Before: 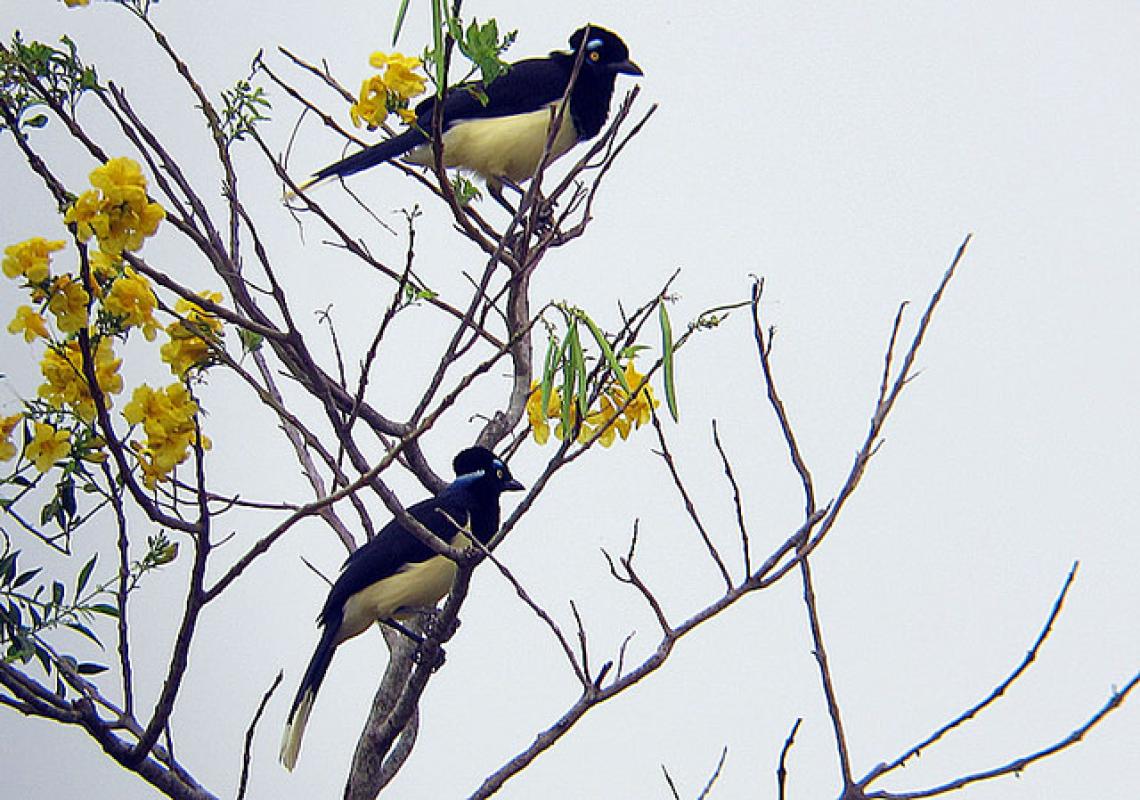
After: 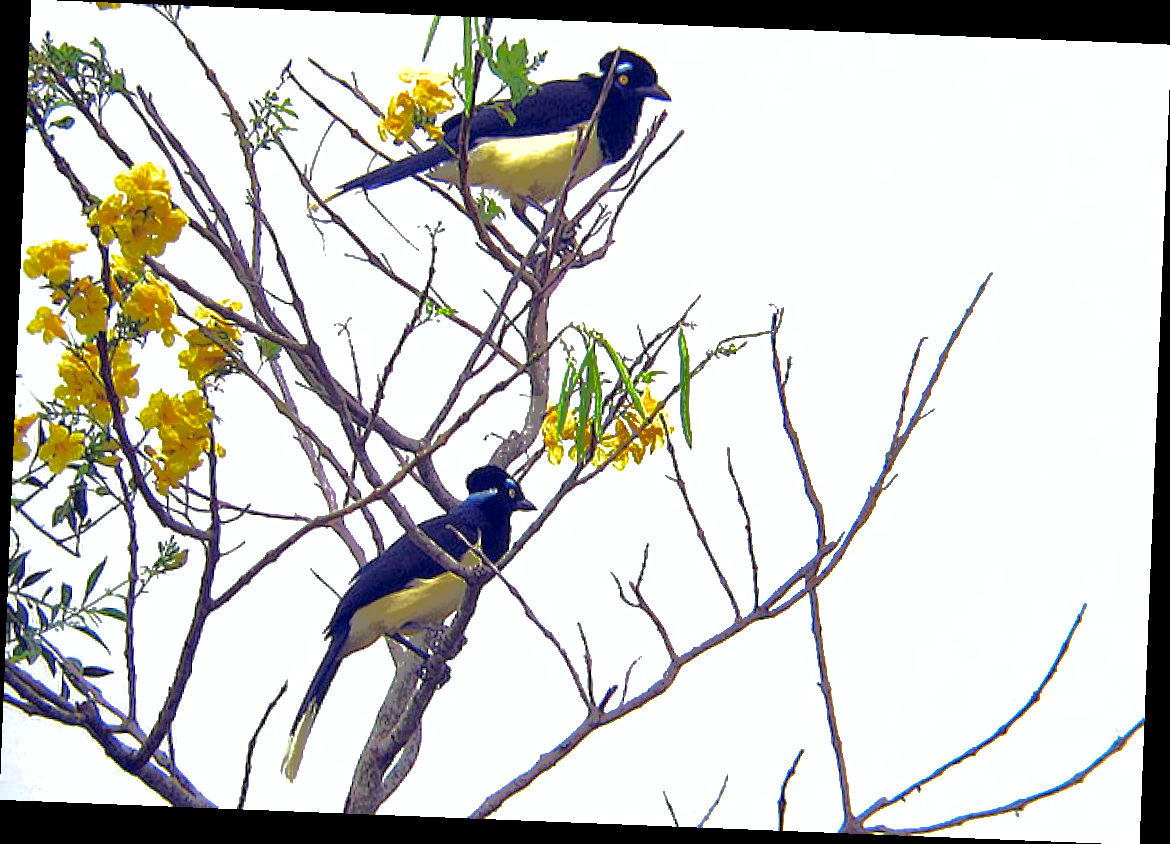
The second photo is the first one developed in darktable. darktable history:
exposure: exposure 1 EV, compensate highlight preservation false
rotate and perspective: rotation 2.27°, automatic cropping off
shadows and highlights: shadows 40, highlights -60
